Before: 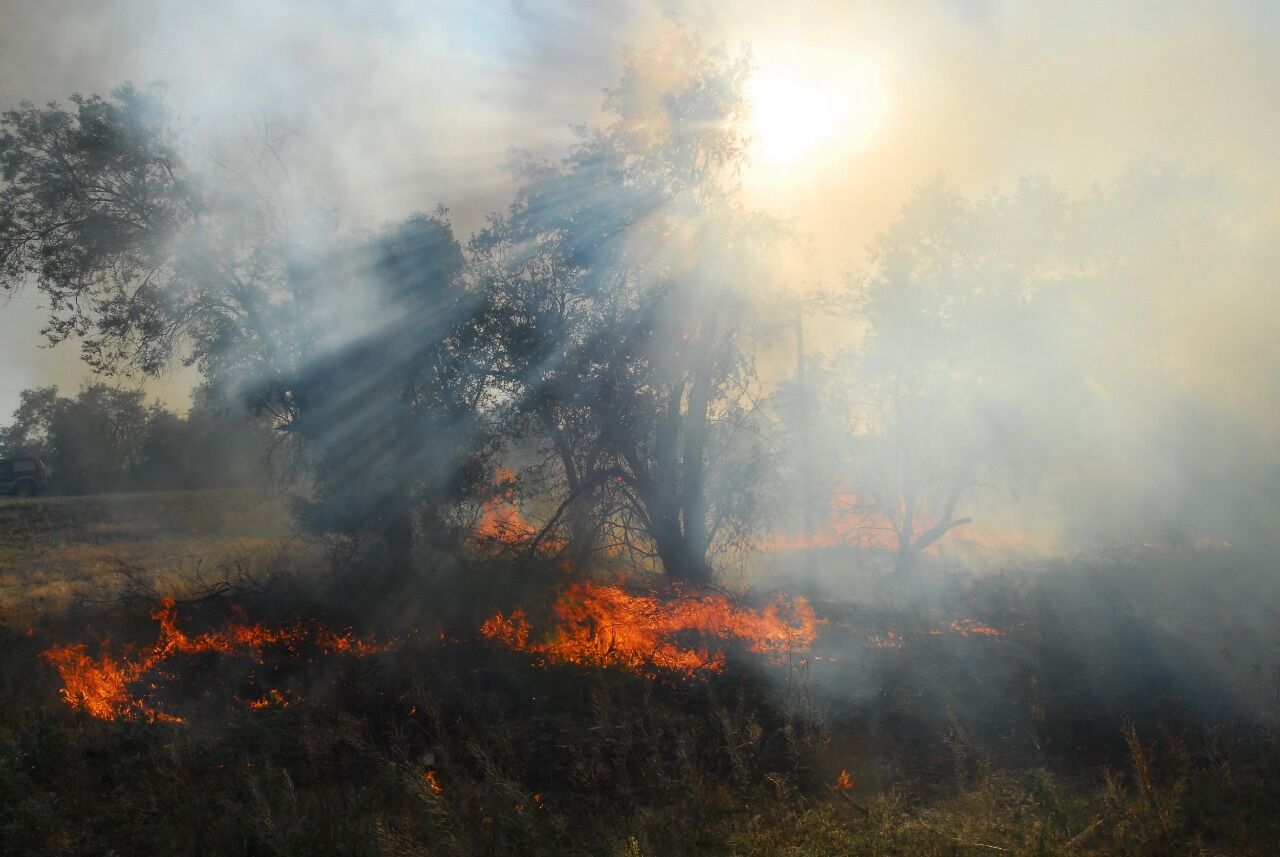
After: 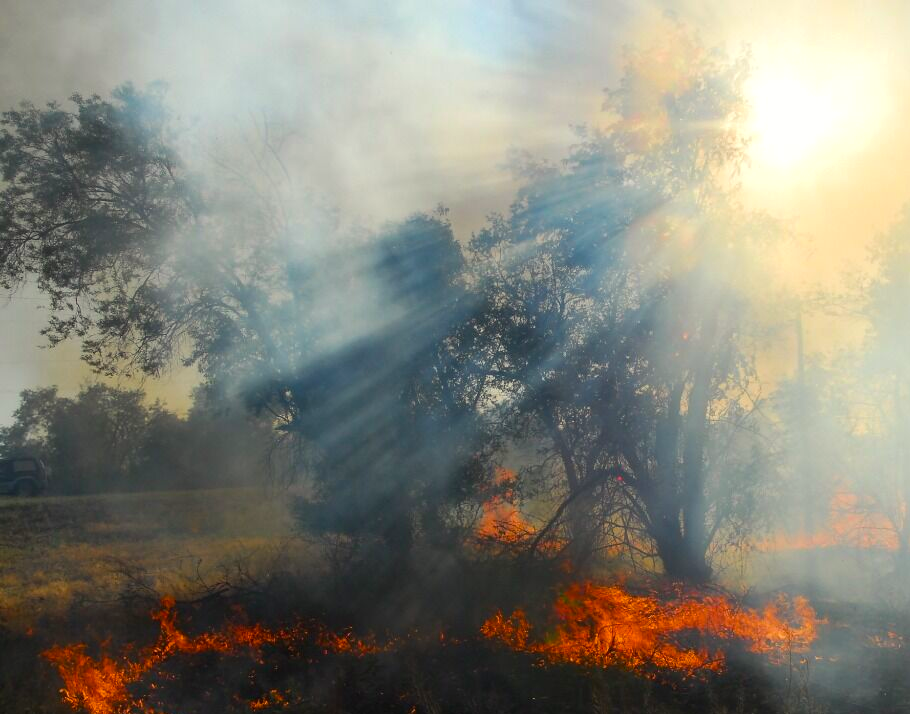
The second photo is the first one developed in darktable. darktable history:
velvia: strength 9.42%
color balance rgb: shadows lift › luminance -10.06%, highlights gain › luminance 5.627%, highlights gain › chroma 1.311%, highlights gain › hue 89.82°, perceptual saturation grading › global saturation 31.299%
crop: right 28.884%, bottom 16.588%
